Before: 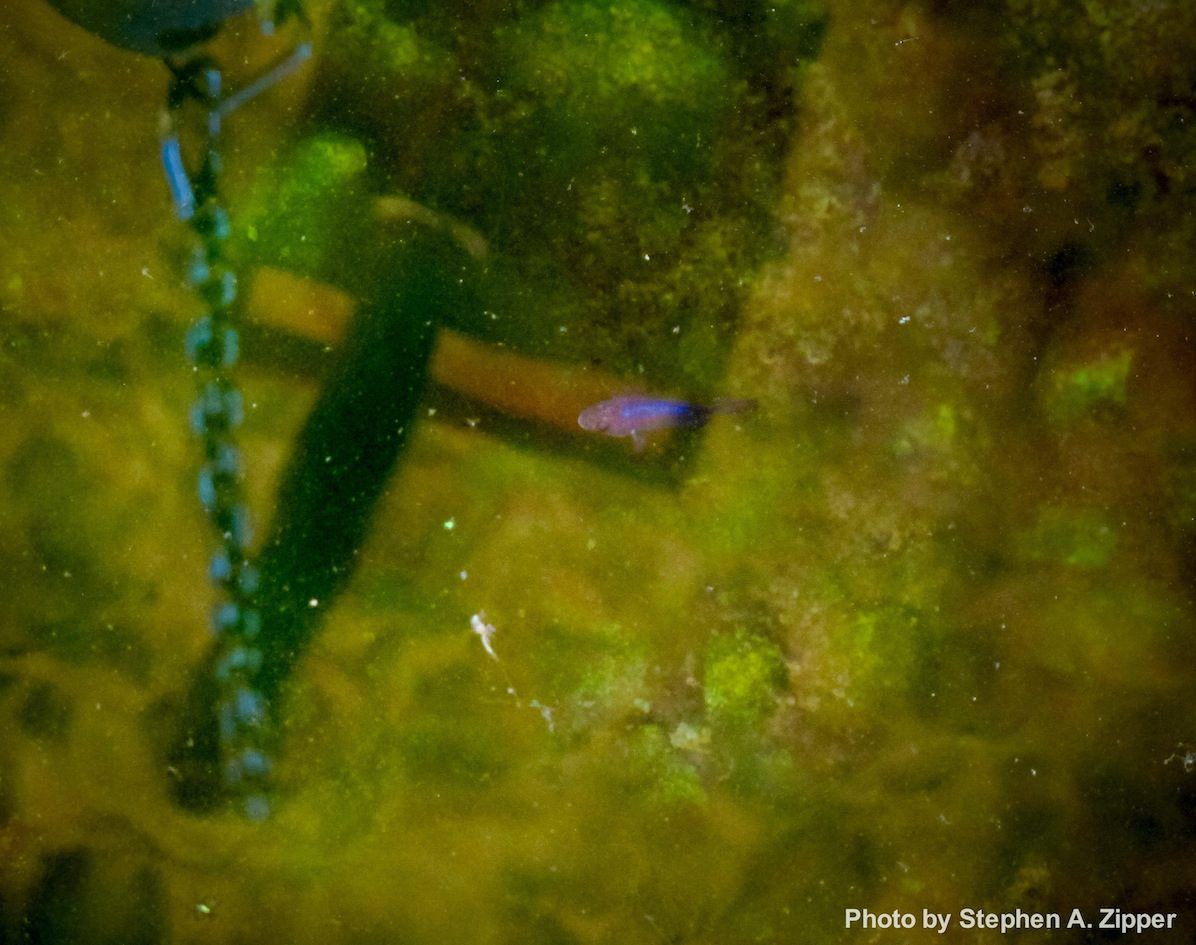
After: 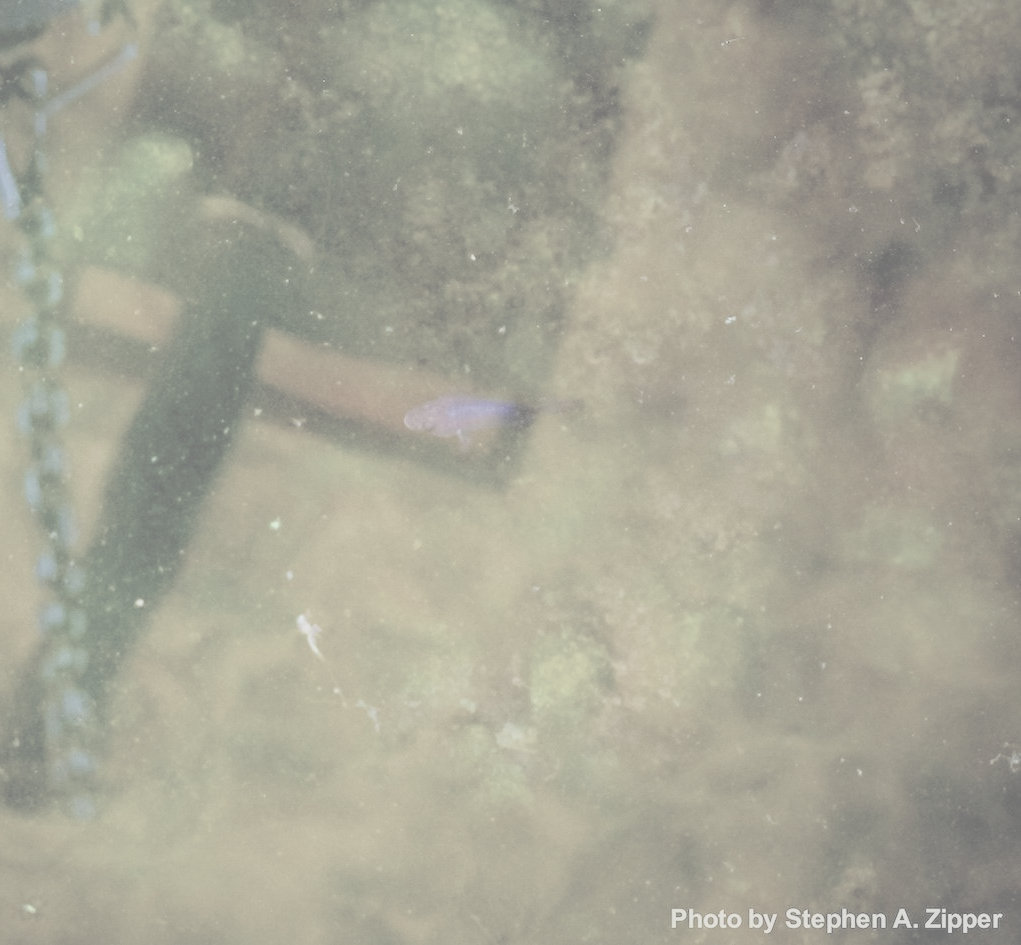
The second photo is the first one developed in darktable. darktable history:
contrast brightness saturation: contrast -0.32, brightness 0.75, saturation -0.78
crop and rotate: left 14.584%
